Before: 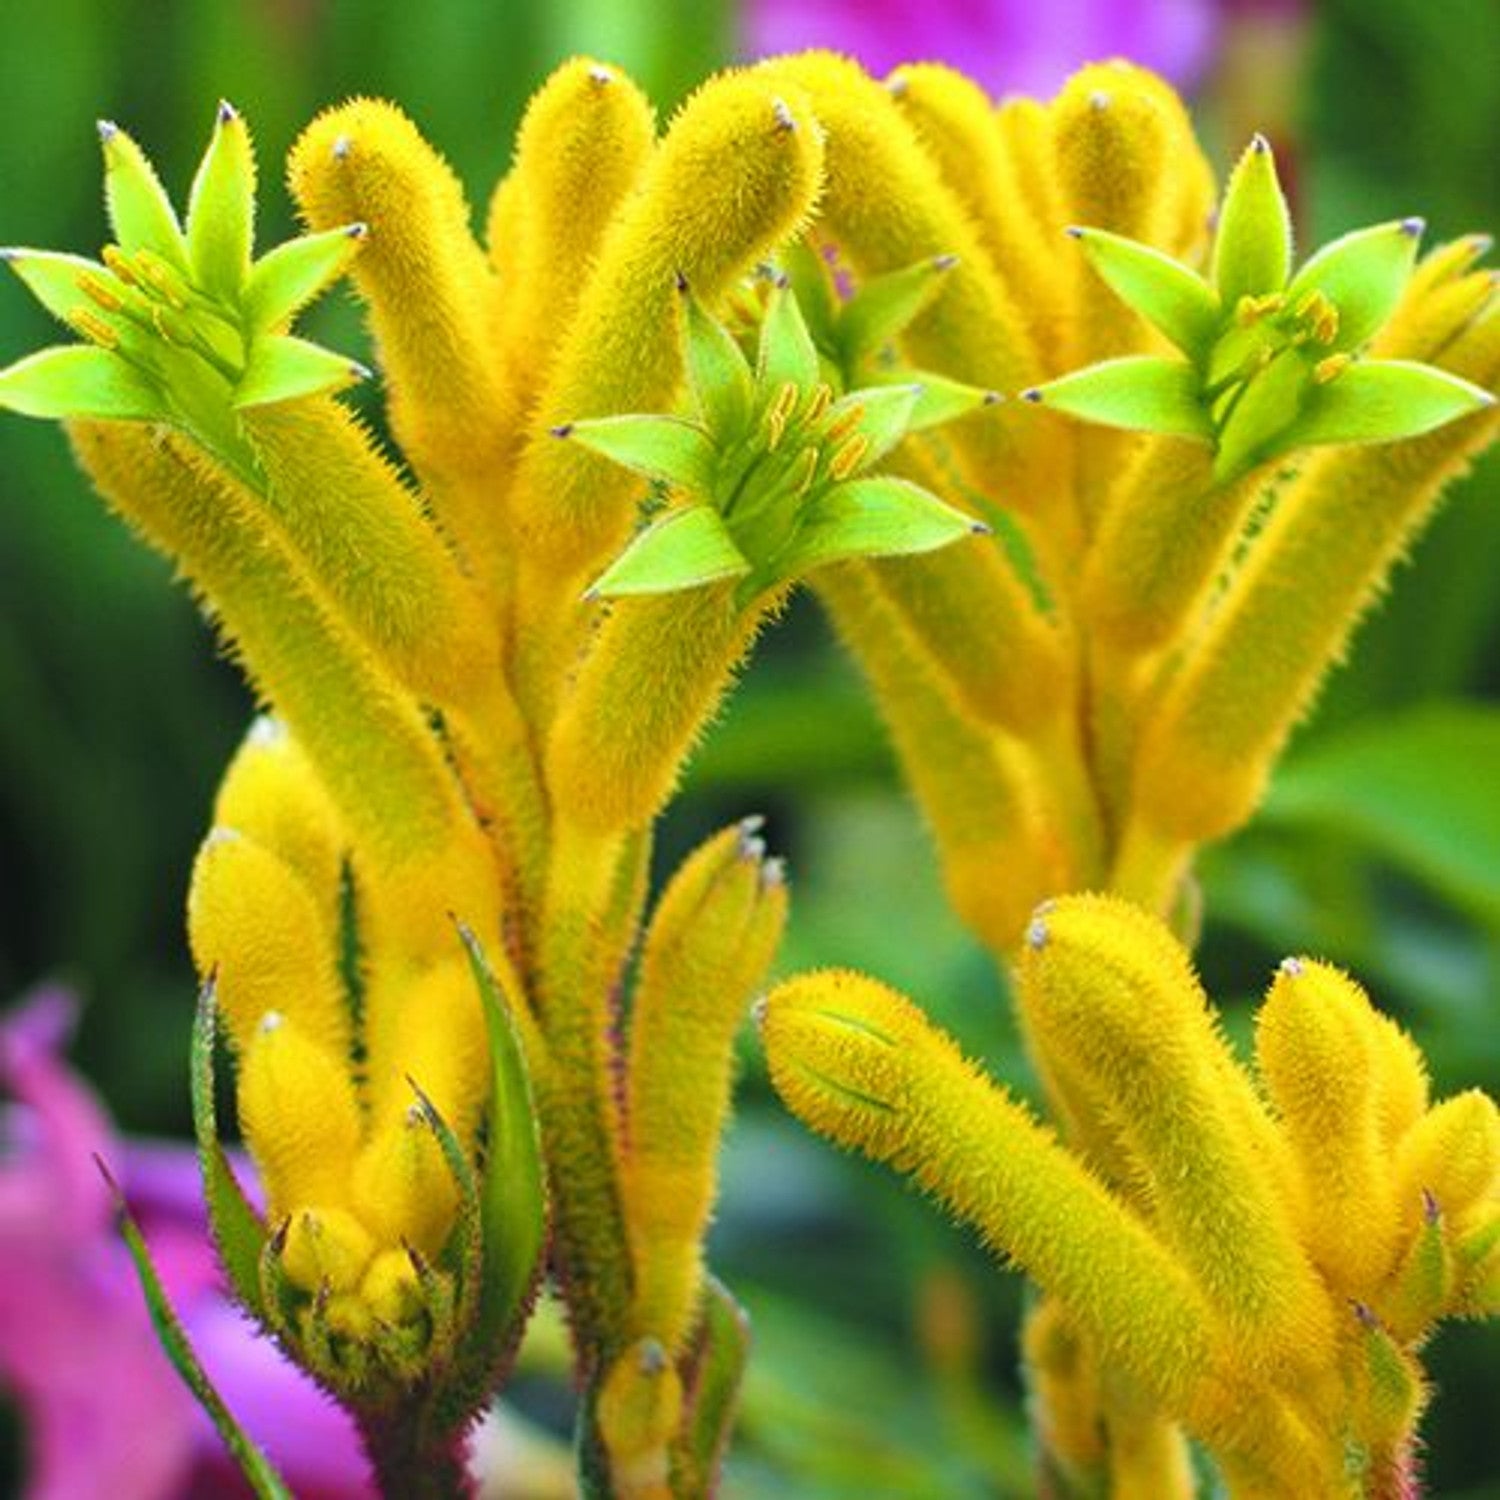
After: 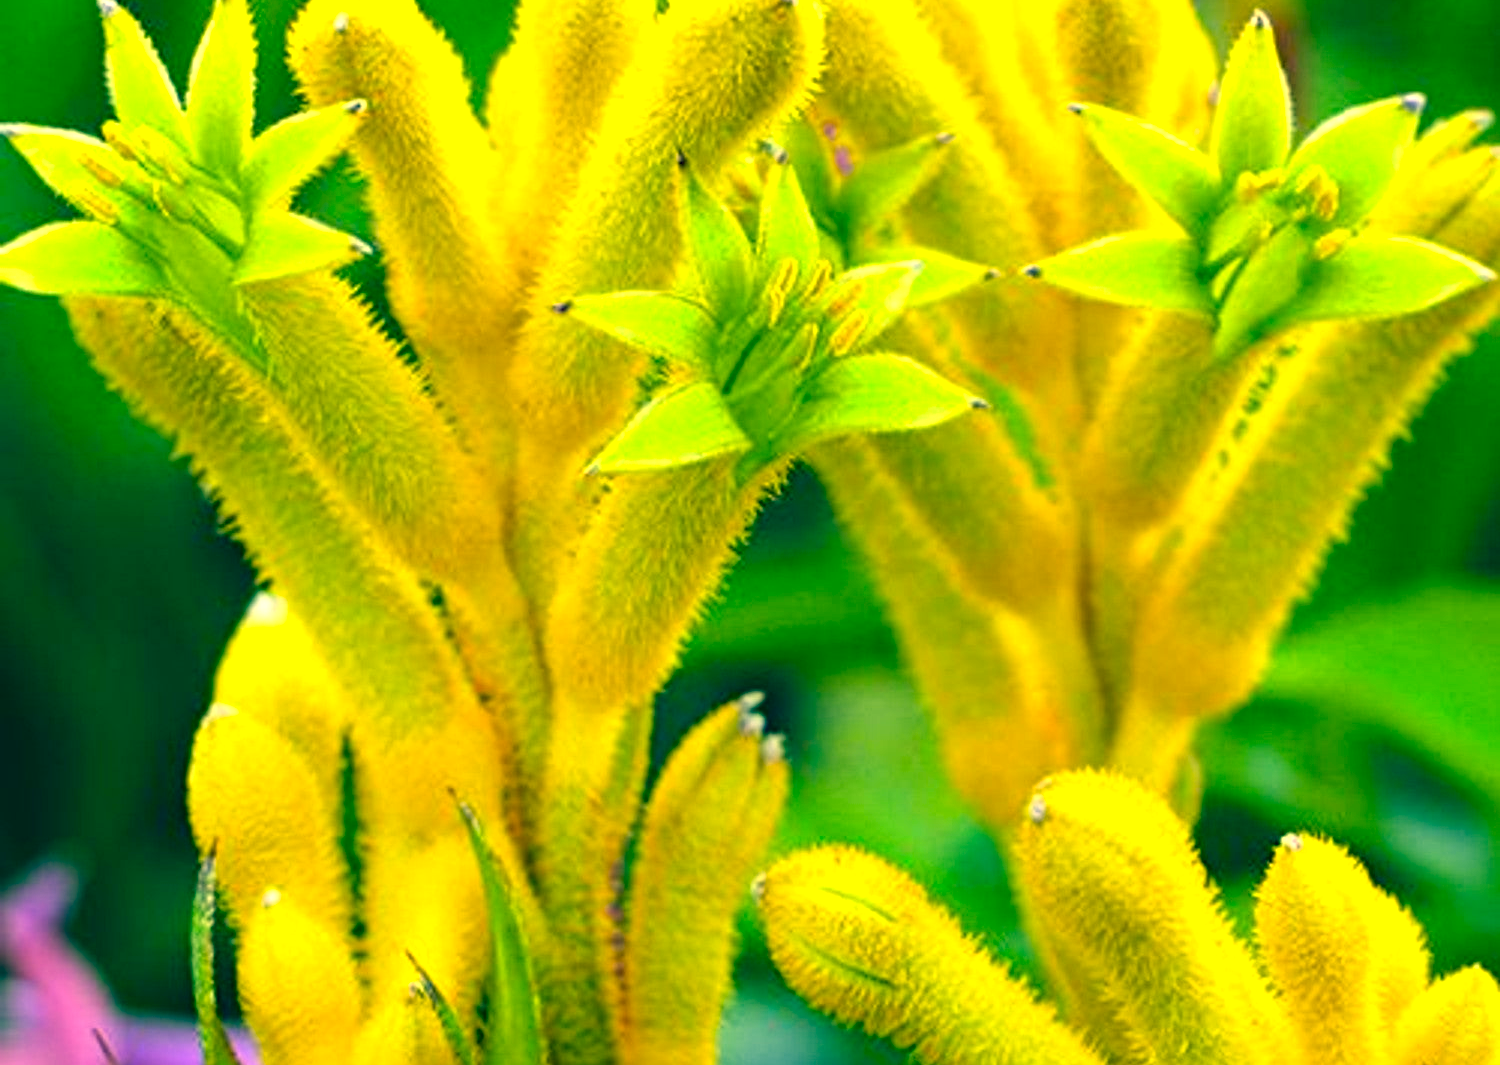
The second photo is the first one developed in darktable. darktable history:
color correction: highlights a* 1.87, highlights b* 34.07, shadows a* -36.77, shadows b* -6.06
exposure: exposure 0.467 EV, compensate highlight preservation false
crop and rotate: top 8.33%, bottom 20.615%
haze removal: compatibility mode true
